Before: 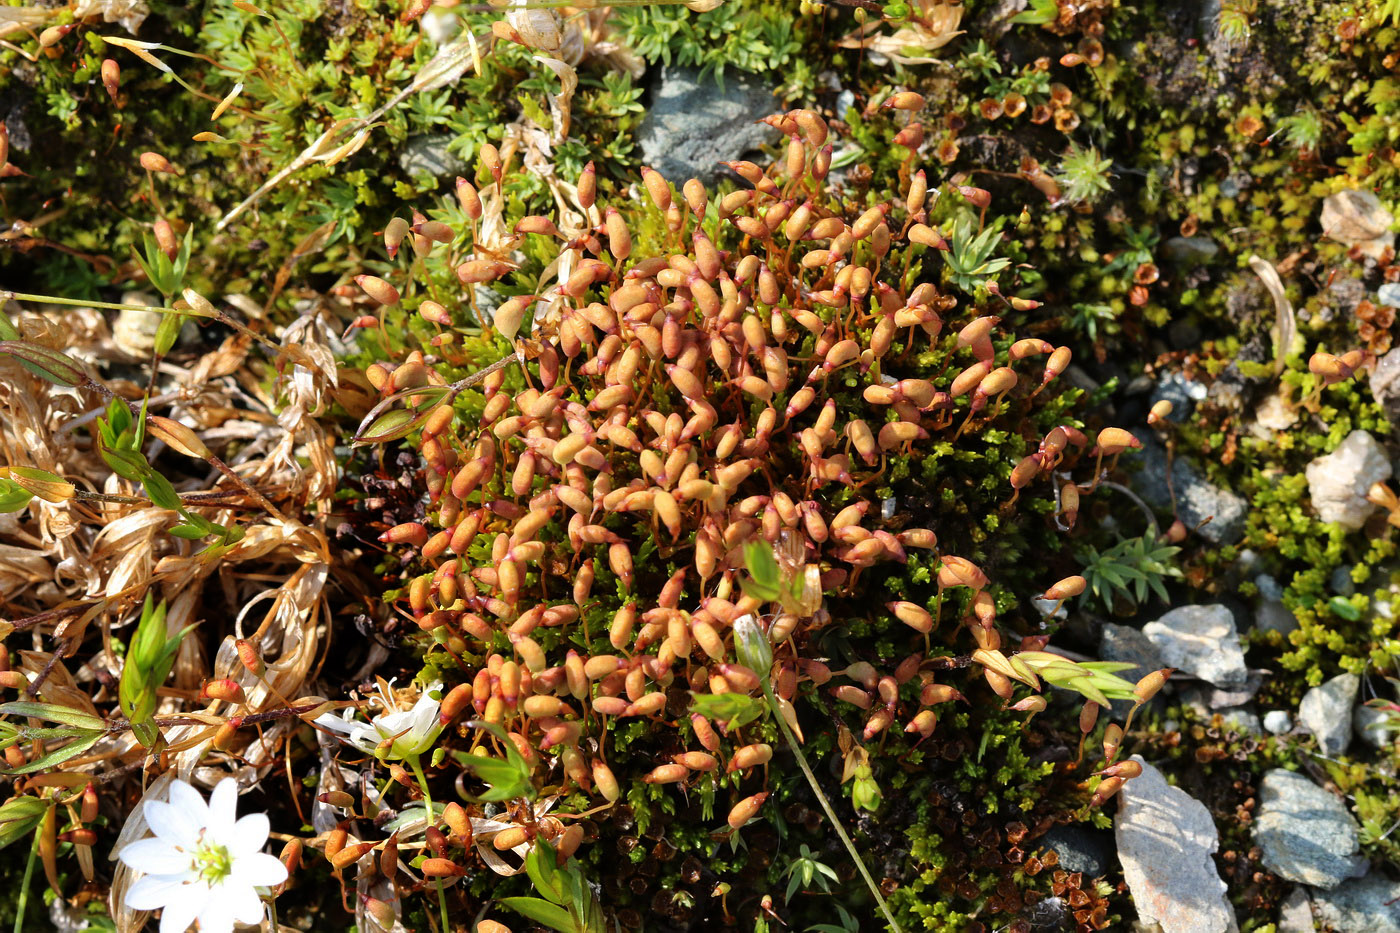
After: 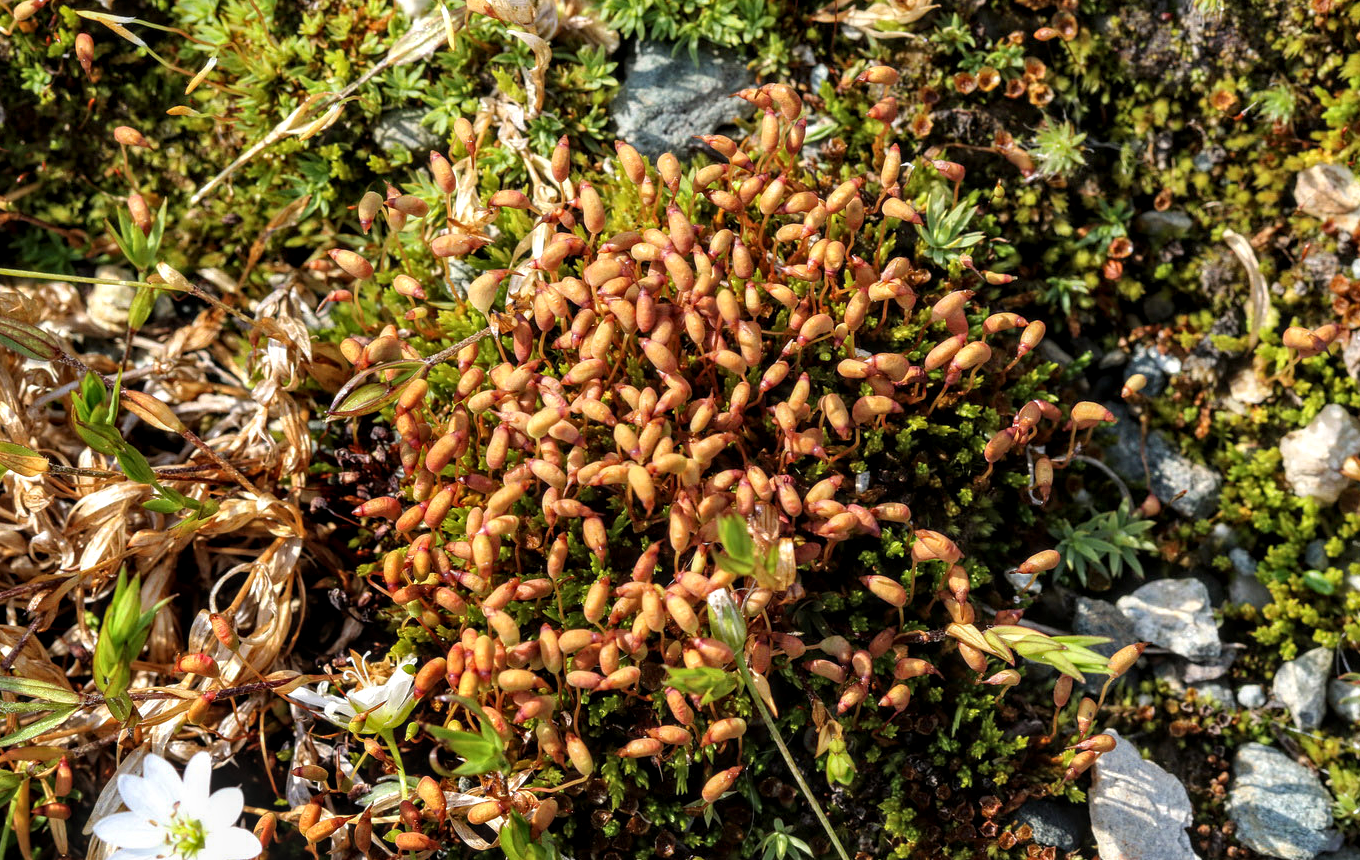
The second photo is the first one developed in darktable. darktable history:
local contrast: highlights 61%, detail 143%, midtone range 0.427
crop: left 1.882%, top 2.847%, right 0.969%, bottom 4.903%
